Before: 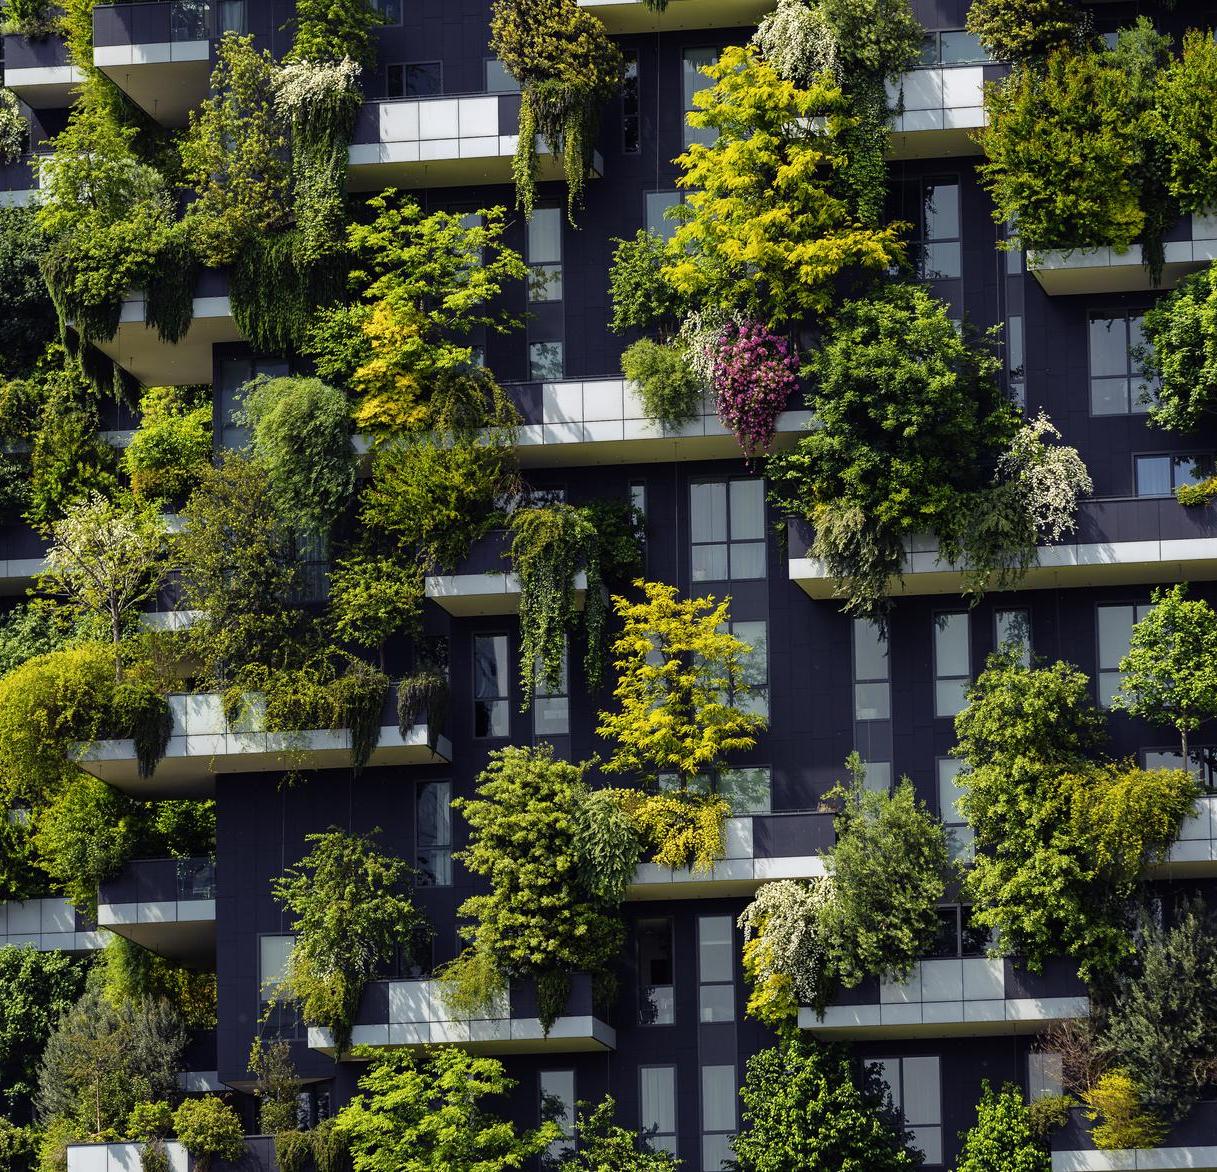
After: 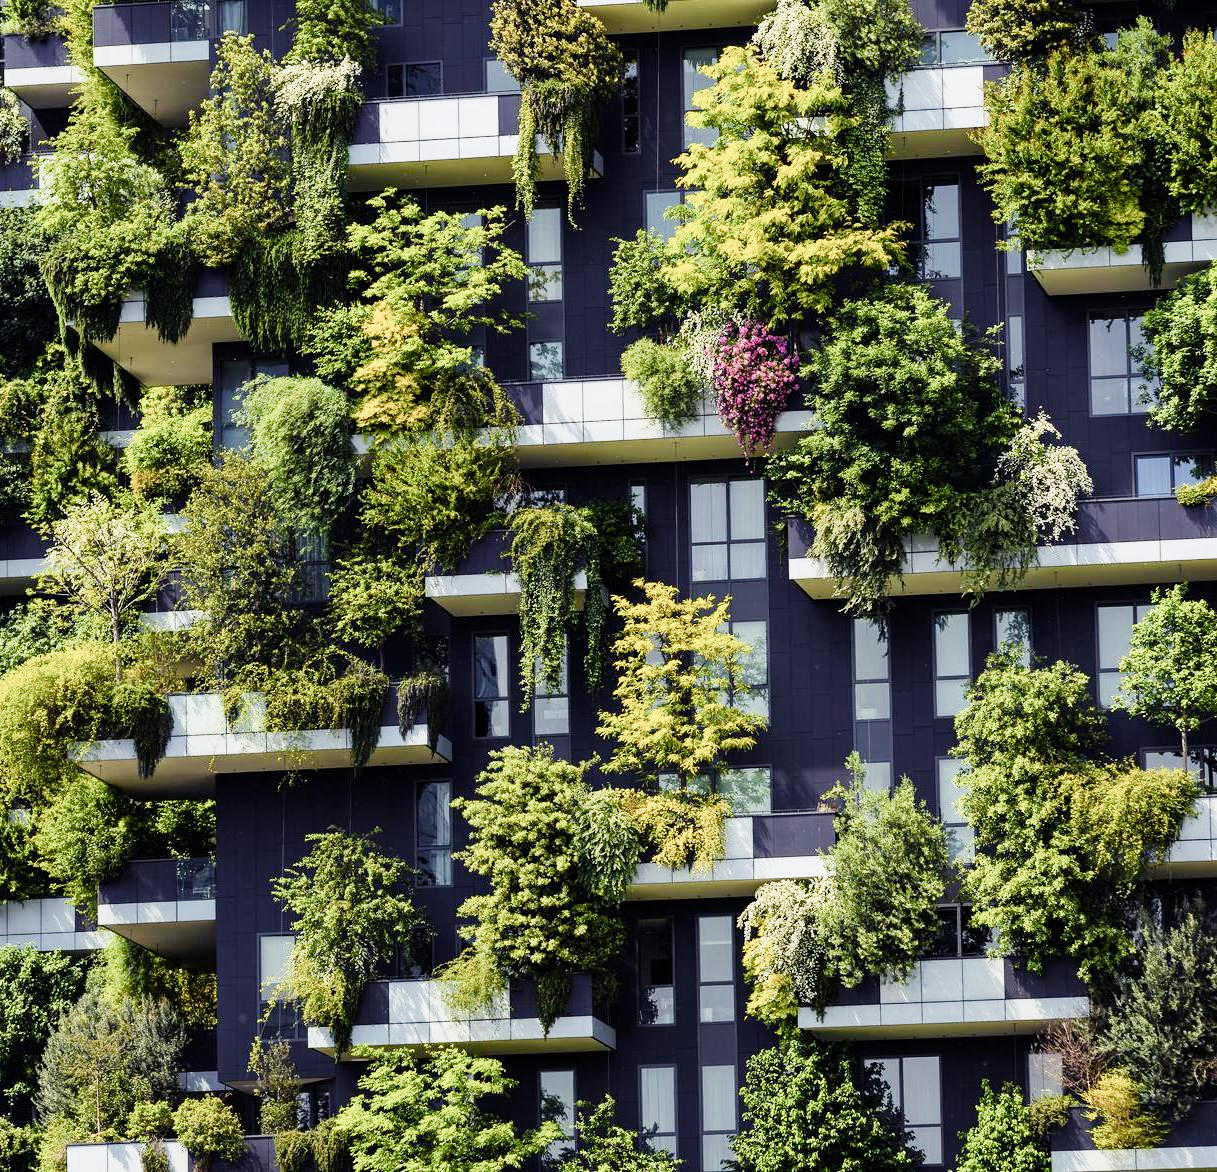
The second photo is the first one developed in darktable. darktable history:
exposure: black level correction 0, exposure 1.2 EV, compensate exposure bias true, compensate highlight preservation false
color balance rgb: shadows lift › luminance -20%, power › hue 72.24°, highlights gain › luminance 15%, global offset › hue 171.6°, perceptual saturation grading › highlights -30%, perceptual saturation grading › shadows 20%, global vibrance 30%, contrast 10%
filmic rgb: black relative exposure -16 EV, white relative exposure 6.12 EV, hardness 5.22
